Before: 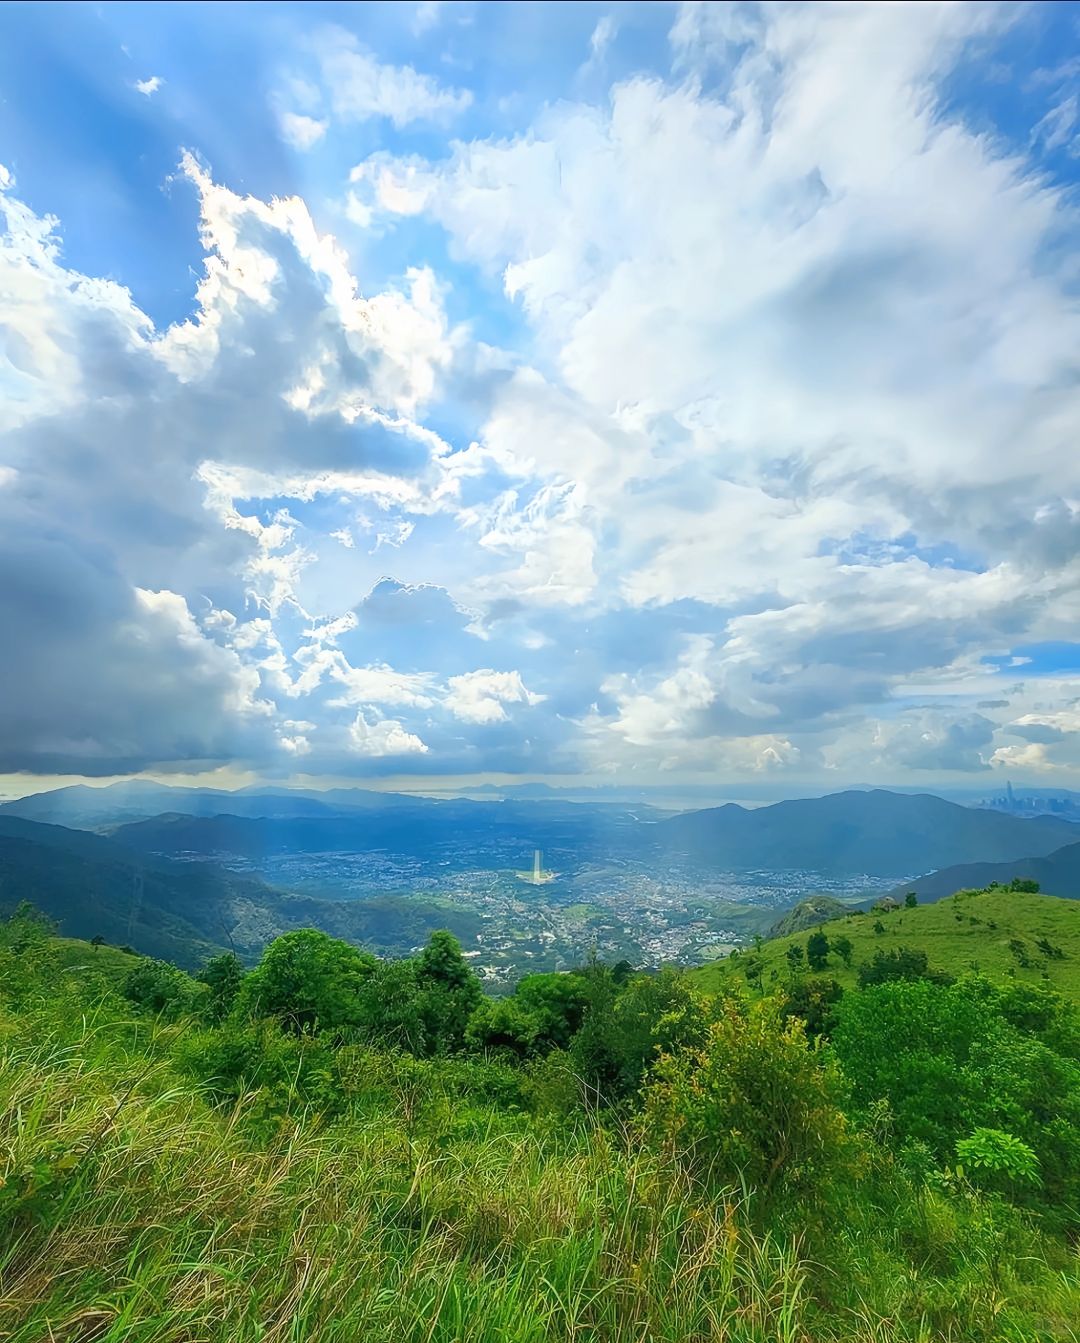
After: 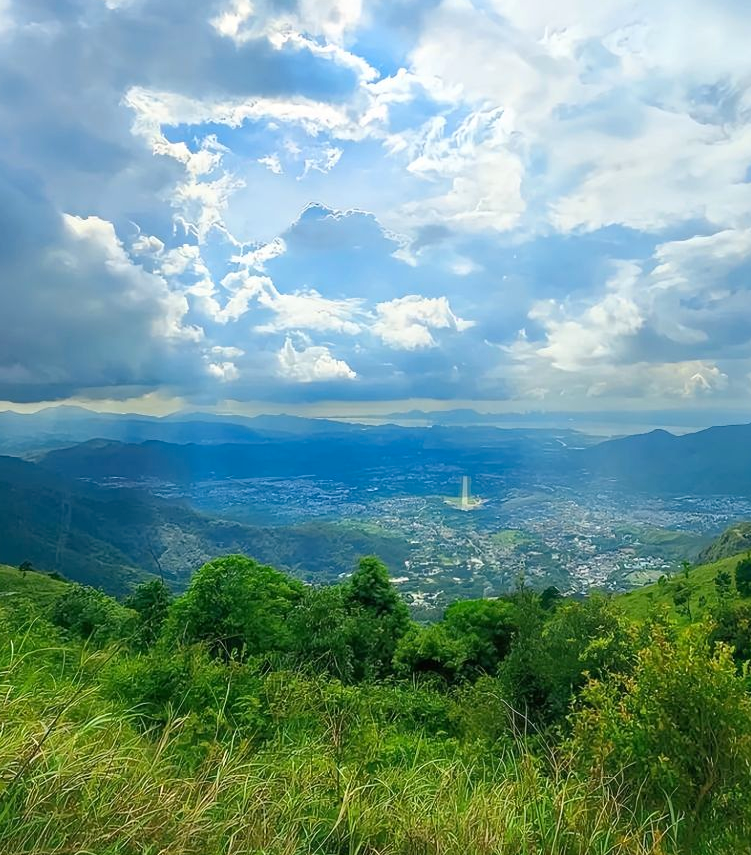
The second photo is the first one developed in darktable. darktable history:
haze removal: compatibility mode true, adaptive false
crop: left 6.714%, top 27.855%, right 23.736%, bottom 8.445%
